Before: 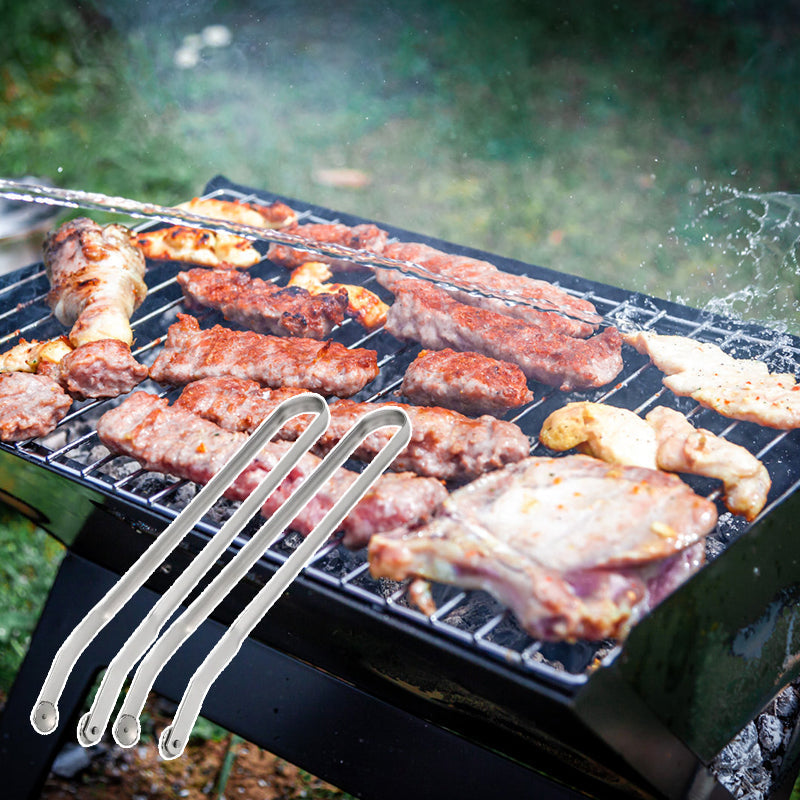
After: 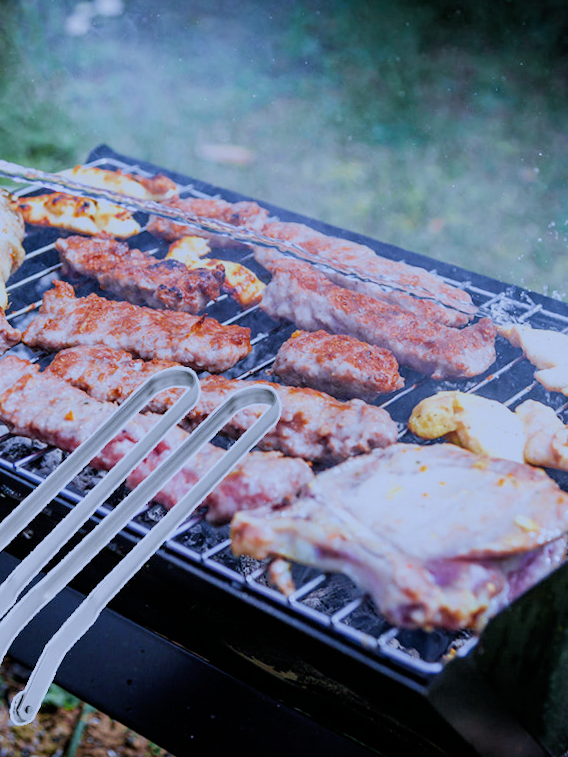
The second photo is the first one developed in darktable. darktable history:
crop and rotate: angle -3.27°, left 14.277%, top 0.028%, right 10.766%, bottom 0.028%
filmic rgb: black relative exposure -7.65 EV, white relative exposure 4.56 EV, hardness 3.61
white balance: red 0.871, blue 1.249
